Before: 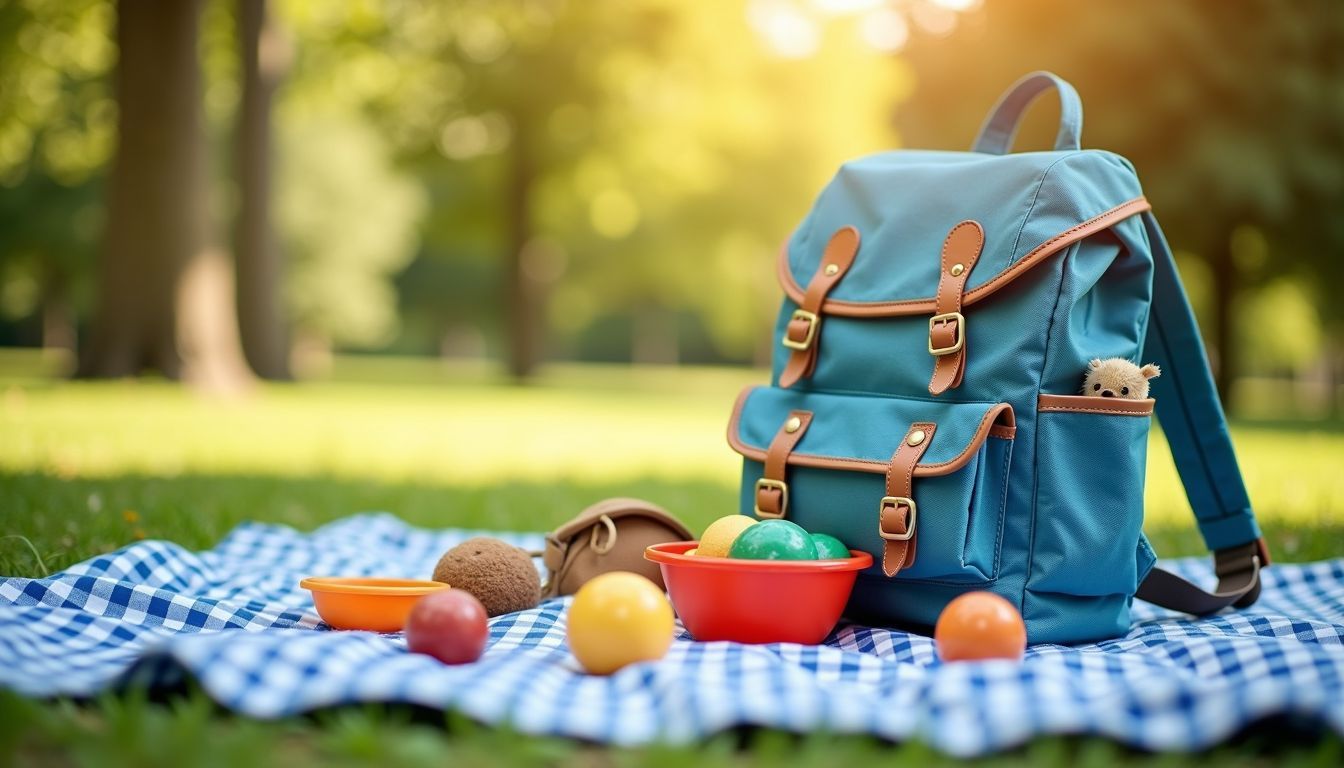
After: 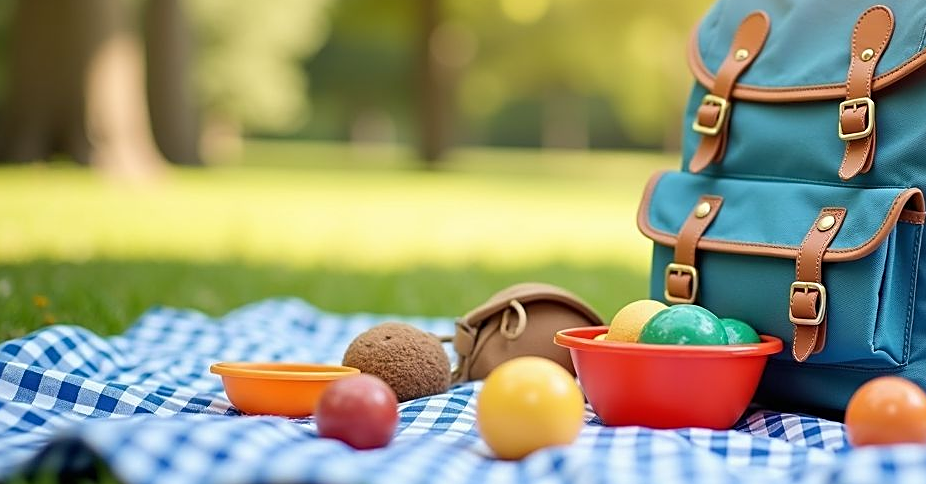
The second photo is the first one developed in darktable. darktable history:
crop: left 6.755%, top 28.075%, right 24.296%, bottom 8.862%
sharpen: on, module defaults
